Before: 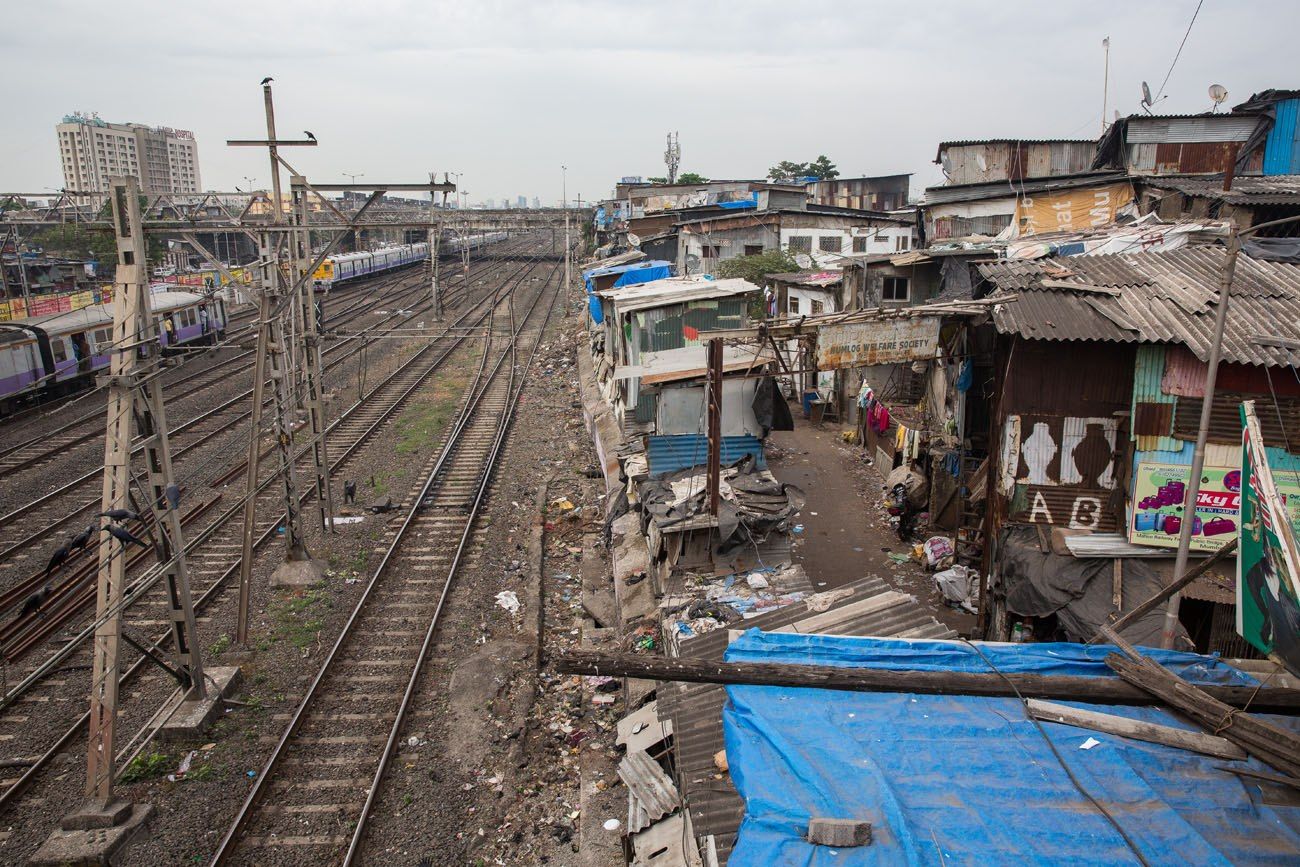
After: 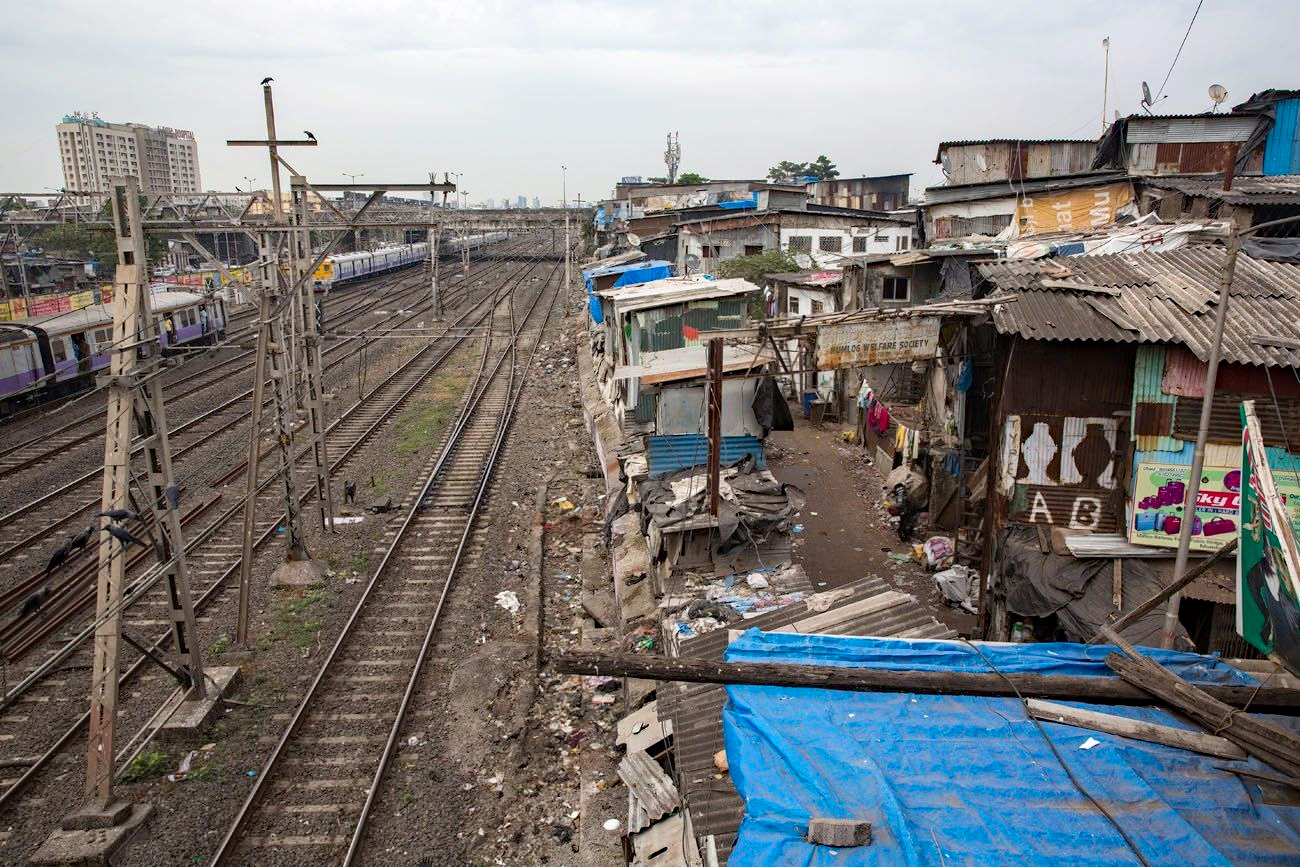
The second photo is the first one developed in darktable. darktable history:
exposure: exposure 0.177 EV, compensate highlight preservation false
haze removal: strength 0.29, distance 0.246, compatibility mode true, adaptive false
